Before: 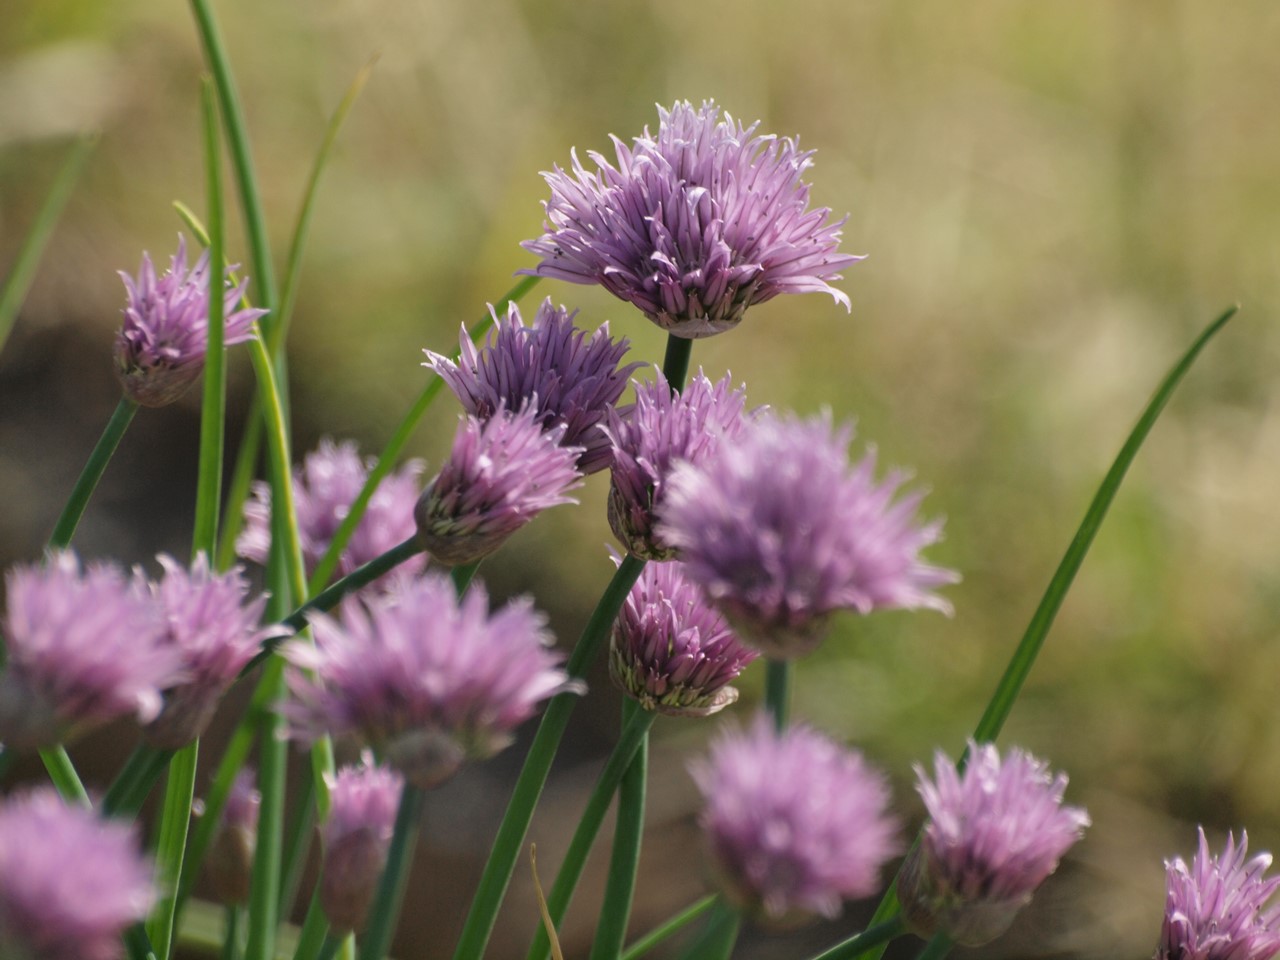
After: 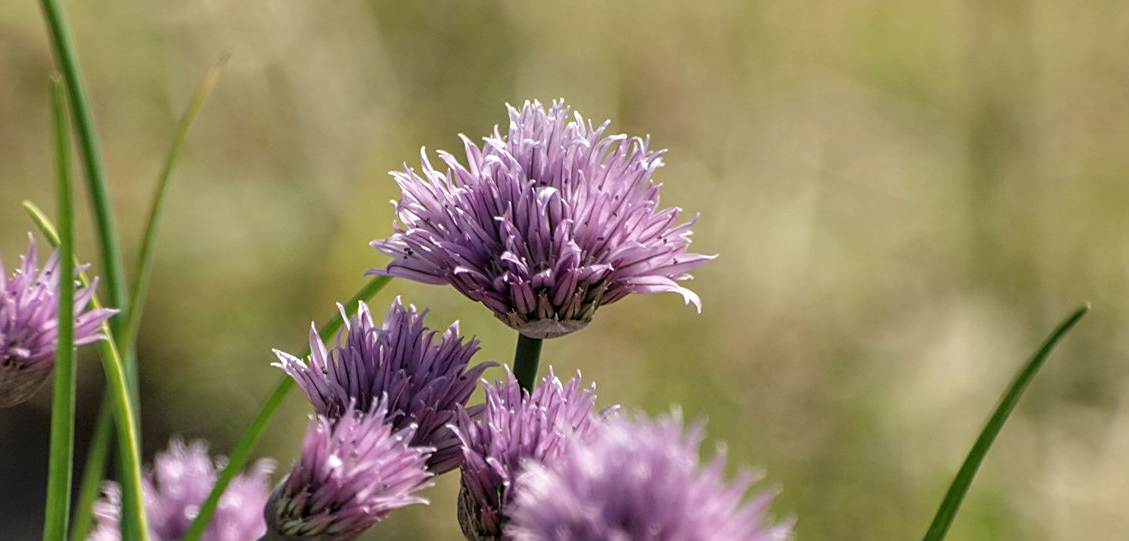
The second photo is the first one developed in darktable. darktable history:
crop and rotate: left 11.772%, bottom 43.549%
local contrast: highlights 63%, detail 143%, midtone range 0.429
sharpen: on, module defaults
